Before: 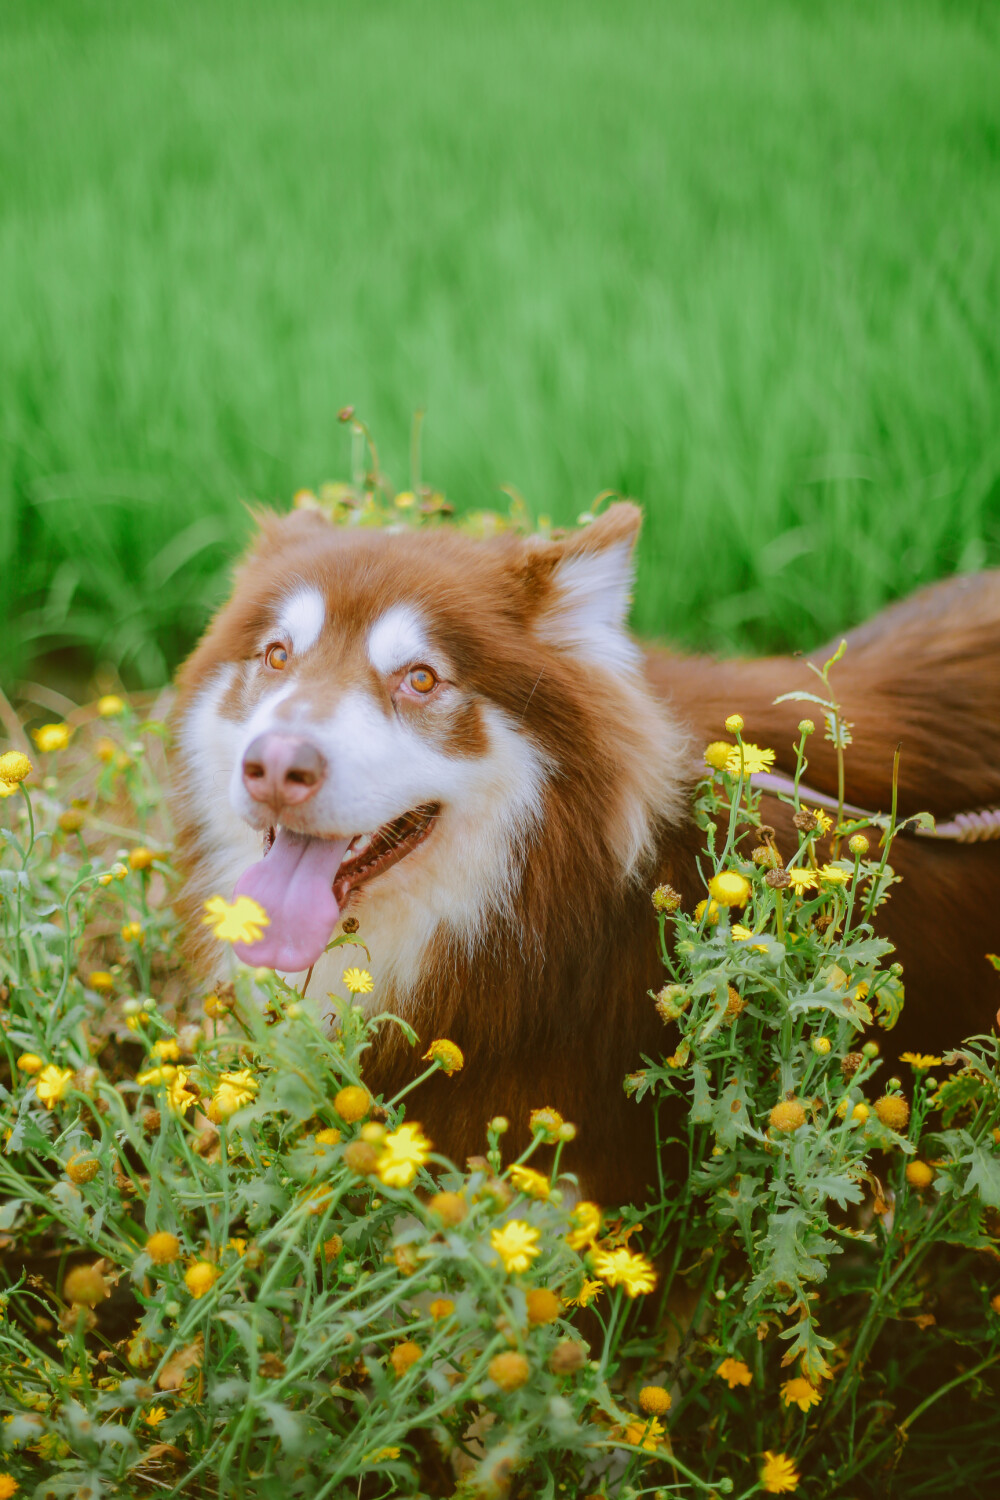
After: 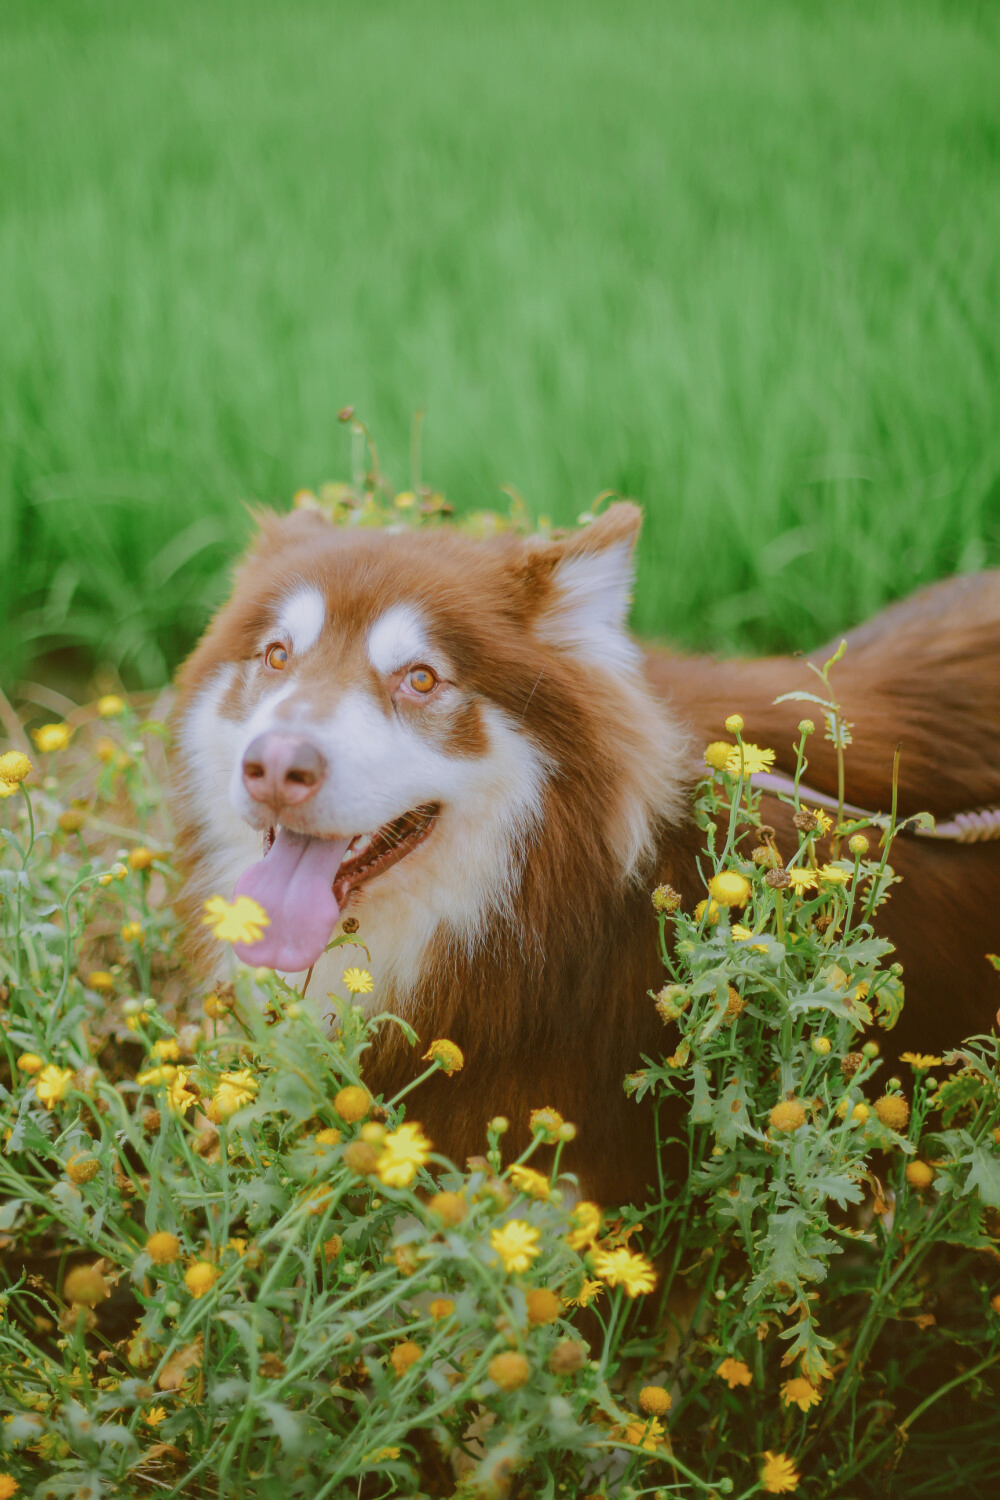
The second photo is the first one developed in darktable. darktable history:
local contrast: mode bilateral grid, contrast 15, coarseness 36, detail 105%, midtone range 0.2
color balance: contrast -15%
